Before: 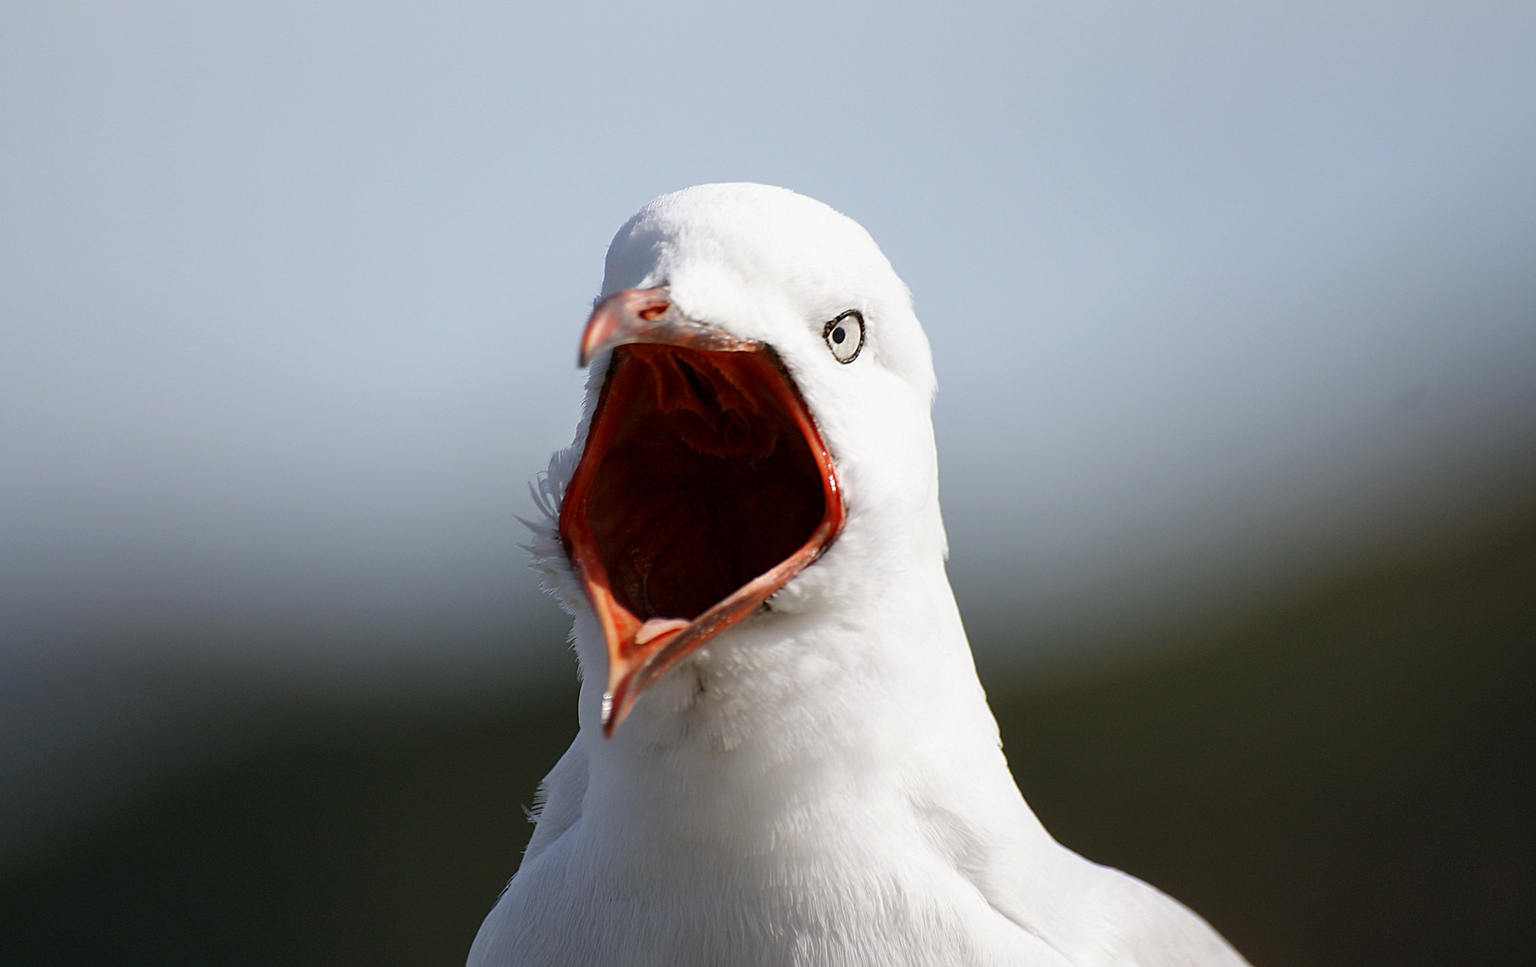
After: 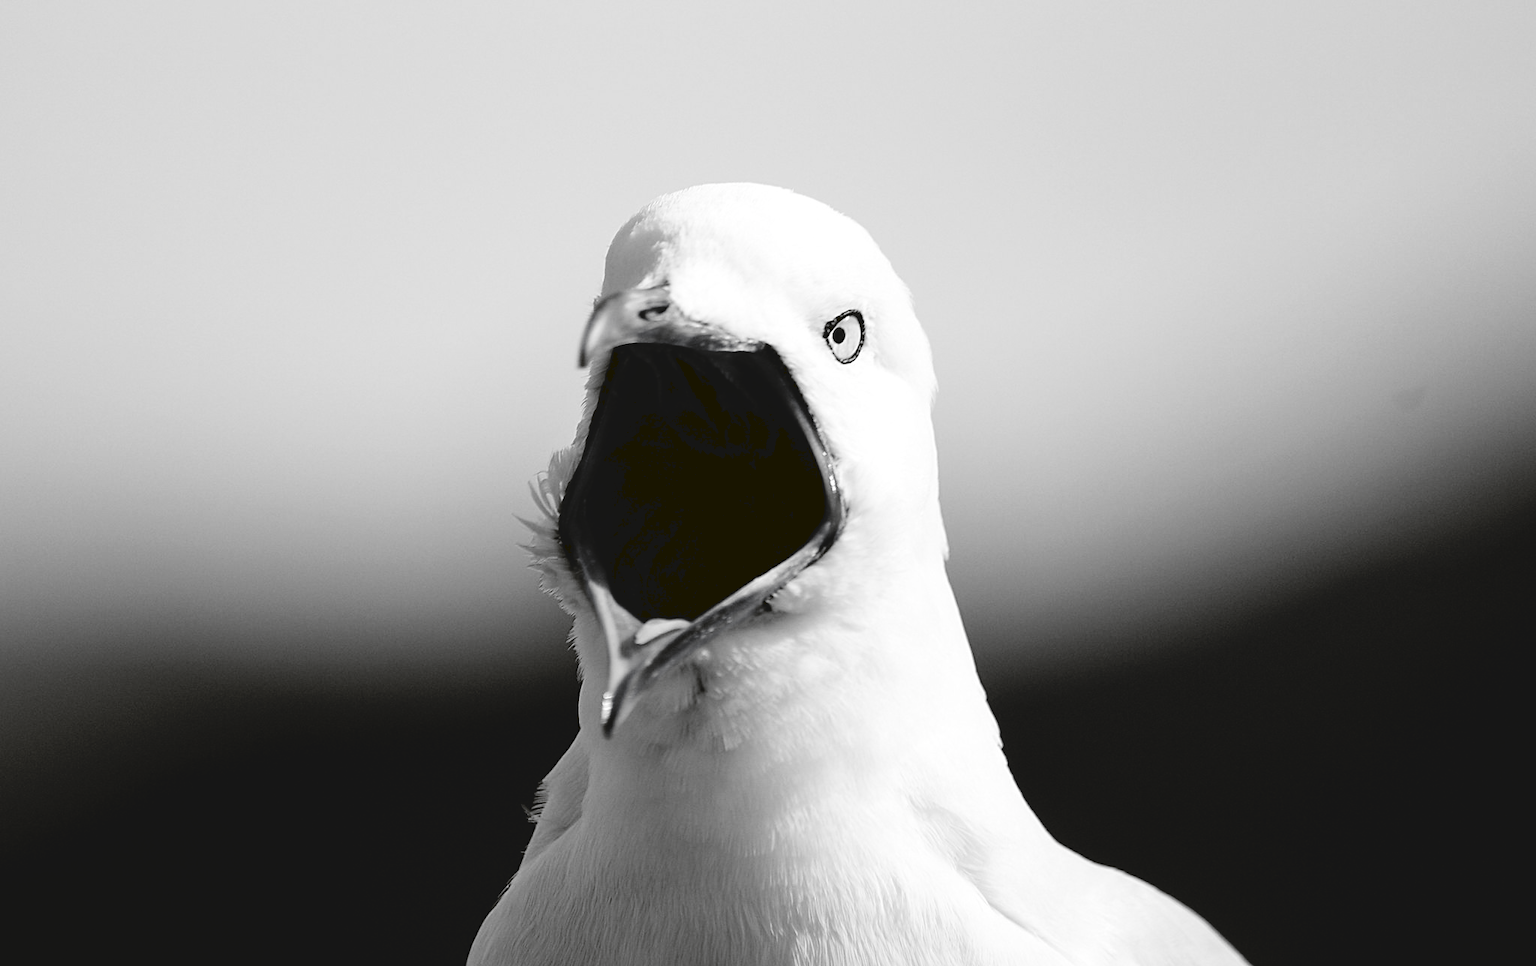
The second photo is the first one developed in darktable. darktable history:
tone curve: curves: ch0 [(0, 0) (0.003, 0.068) (0.011, 0.068) (0.025, 0.068) (0.044, 0.068) (0.069, 0.072) (0.1, 0.072) (0.136, 0.077) (0.177, 0.095) (0.224, 0.126) (0.277, 0.2) (0.335, 0.3) (0.399, 0.407) (0.468, 0.52) (0.543, 0.624) (0.623, 0.721) (0.709, 0.811) (0.801, 0.88) (0.898, 0.942) (1, 1)], preserve colors none
color look up table: target L [93.05, 83.84, 88.12, 79.52, 76.98, 58.12, 65.49, 54.37, 40.31, 43.6, 35.51, 31.46, 0.476, 200.91, 103.26, 77.34, 67, 71.47, 63.22, 59.15, 50.43, 57.48, 47.04, 32.32, 24.42, 21.25, 5.464, 88.12, 85.27, 84.56, 80.97, 70.73, 60.56, 61.19, 83.12, 75.15, 47.24, 52.8, 31.88, 46.83, 26.5, 14.2, 88.12, 90.24, 80.97, 82.41, 55.28, 55.54, 18.94], target a [-0.1, -0.003, -0.002, -0.003, 0, 0.001, 0, 0, 0.001 ×4, 0, 0, 0, -0.001, 0, 0, 0.001, 0.001, 0.001, 0, 0.001, 0.001, 0.001, 0, -0.687, -0.002, -0.002, -0.003, -0.001, -0.002, 0, 0.001, -0.001, -0.002, 0.001, 0, 0.001, 0.001, 0.001, -0.256, -0.002, -0.003, -0.001, -0.002, 0.001, 0.001, -0.127], target b [1.233, 0.024, 0.023, 0.024, 0.002, -0.004, 0.002, 0.002, -0.006, -0.006, -0.006, -0.004, 0, -0.001, -0.002, 0.003, 0.002, 0.002, -0.004, -0.004, -0.004, 0.002, -0.006, -0.006, -0.003, -0.003, 8.474, 0.023, 0.023, 0.024, 0.002, 0.023, 0.002, -0.004, 0.002, 0.023, -0.006, 0.002, -0.006, -0.006, -0.005, 3.359, 0.023, 0.024, 0.002, 0.024, -0.004, -0.004, 1.609], num patches 49
